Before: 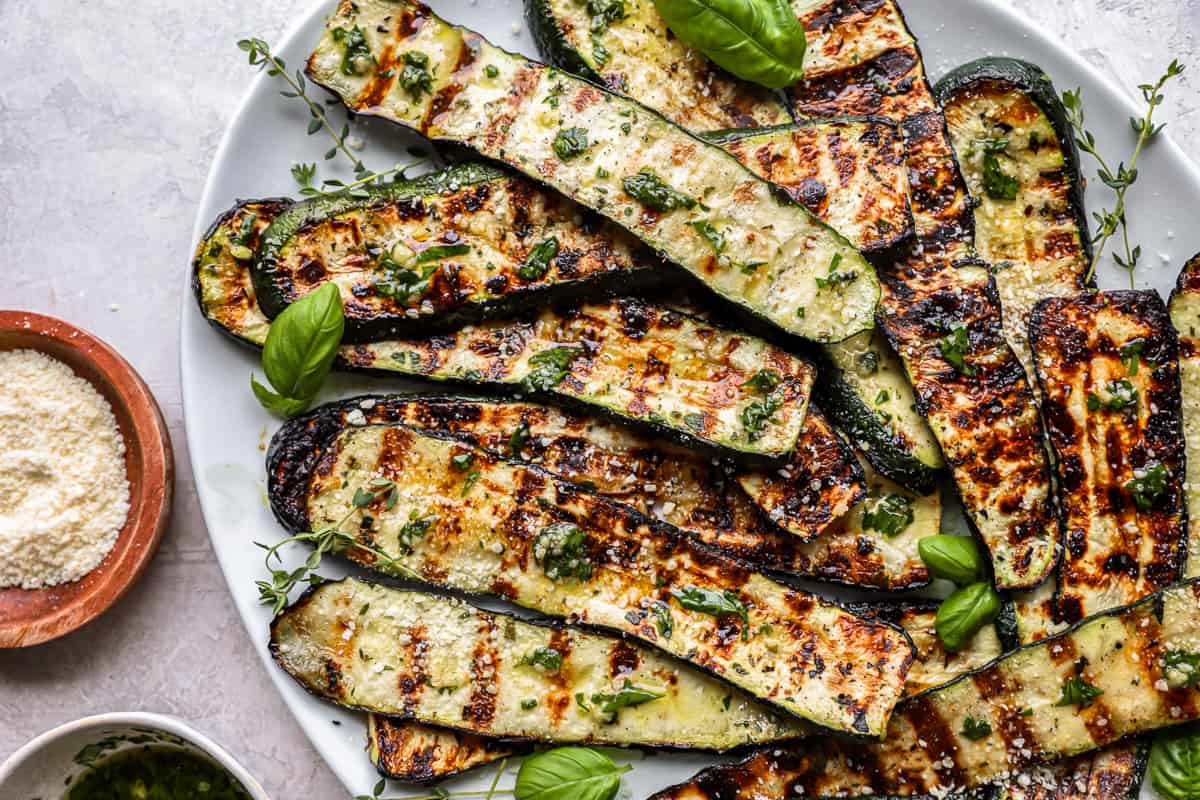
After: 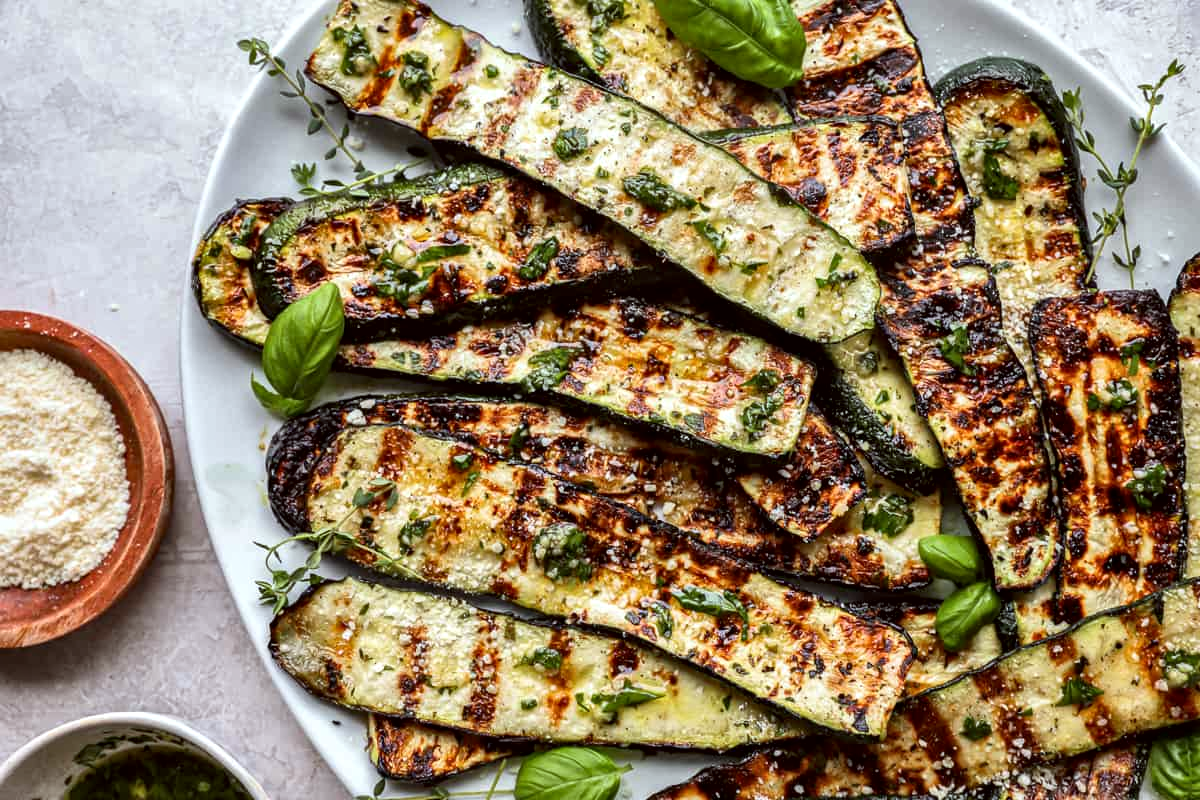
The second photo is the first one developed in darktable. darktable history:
color correction: highlights a* -3, highlights b* -1.95, shadows a* 2.54, shadows b* 2.76
tone equalizer: on, module defaults
local contrast: mode bilateral grid, contrast 29, coarseness 24, midtone range 0.2
